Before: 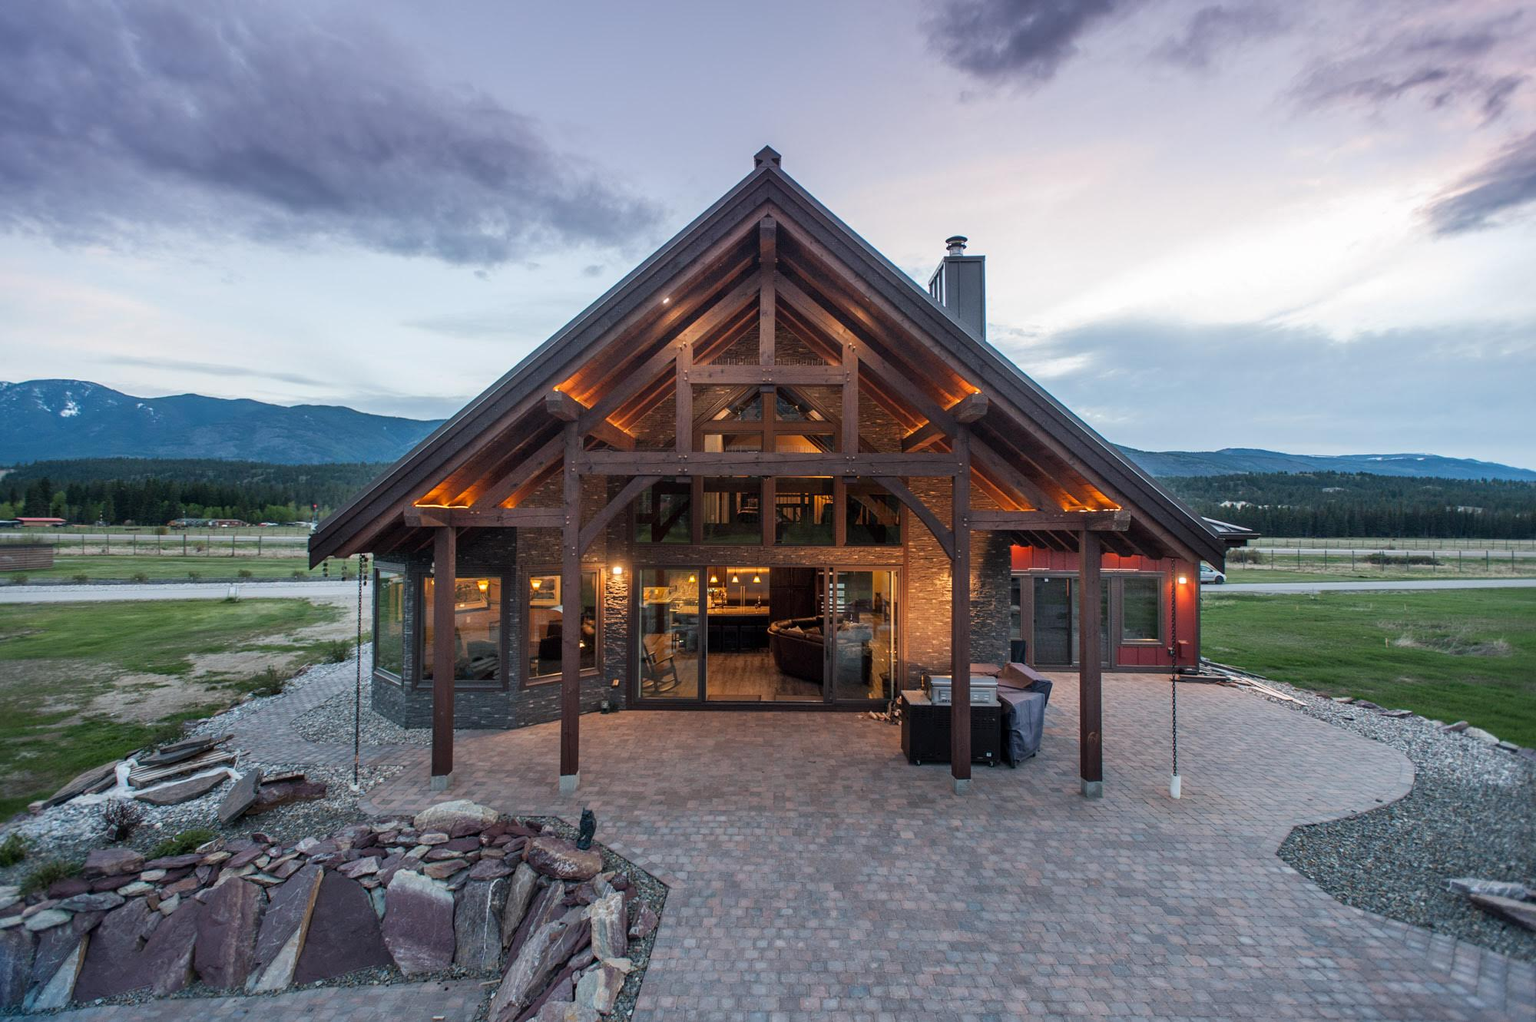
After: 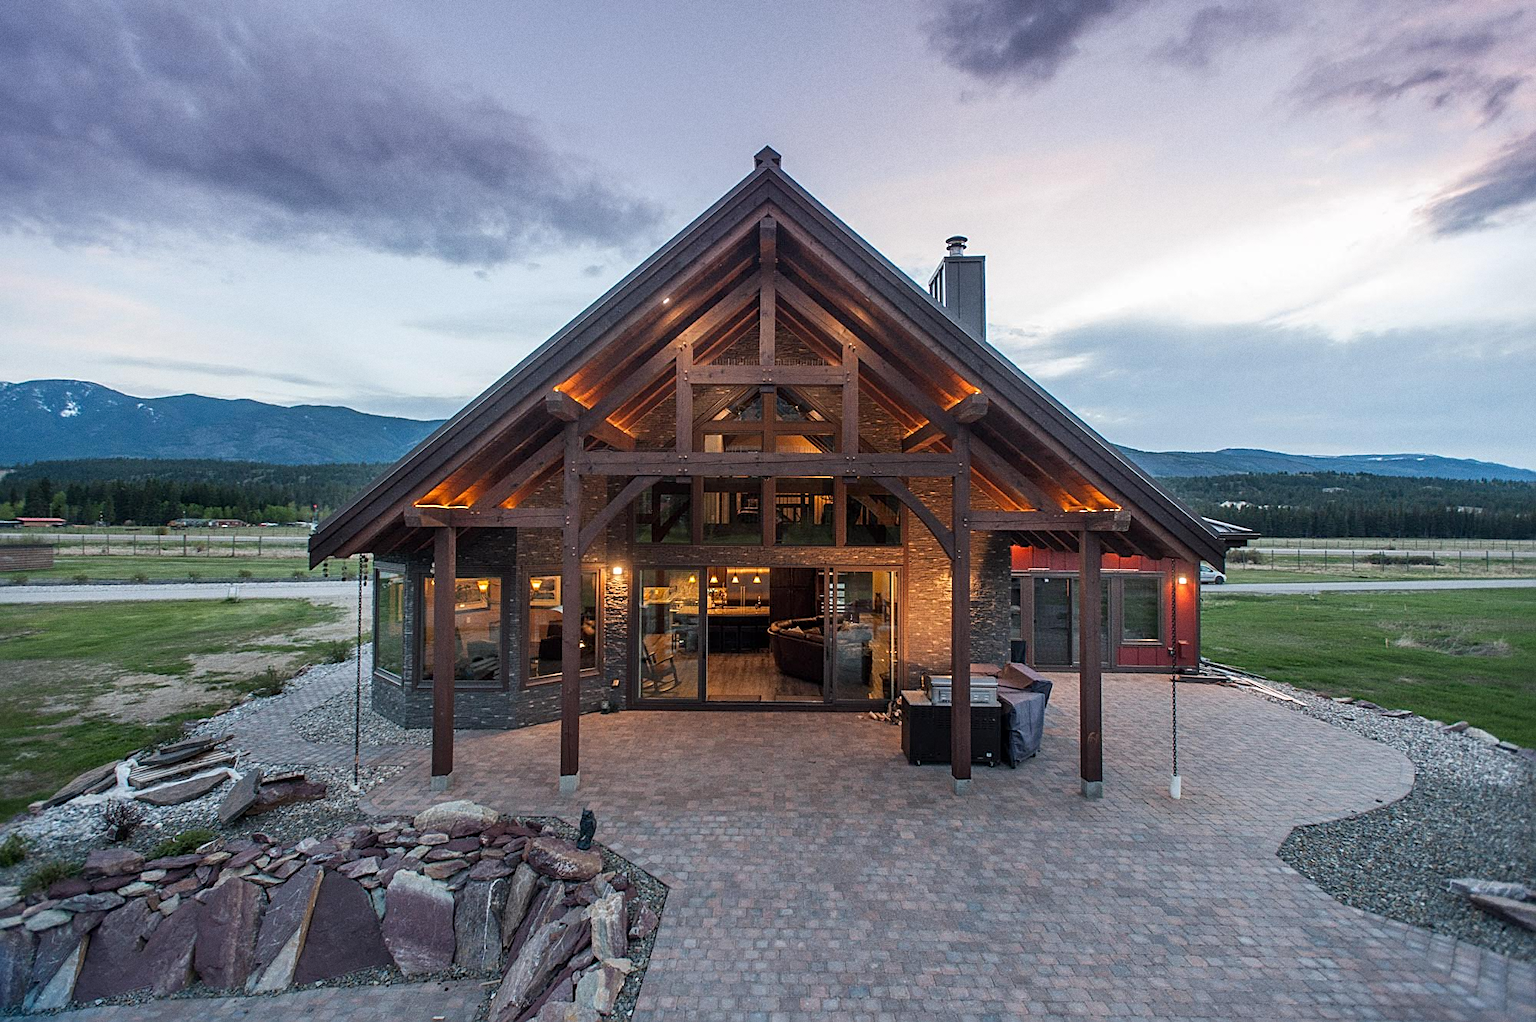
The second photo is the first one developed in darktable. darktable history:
grain: coarseness 0.47 ISO
sharpen: on, module defaults
